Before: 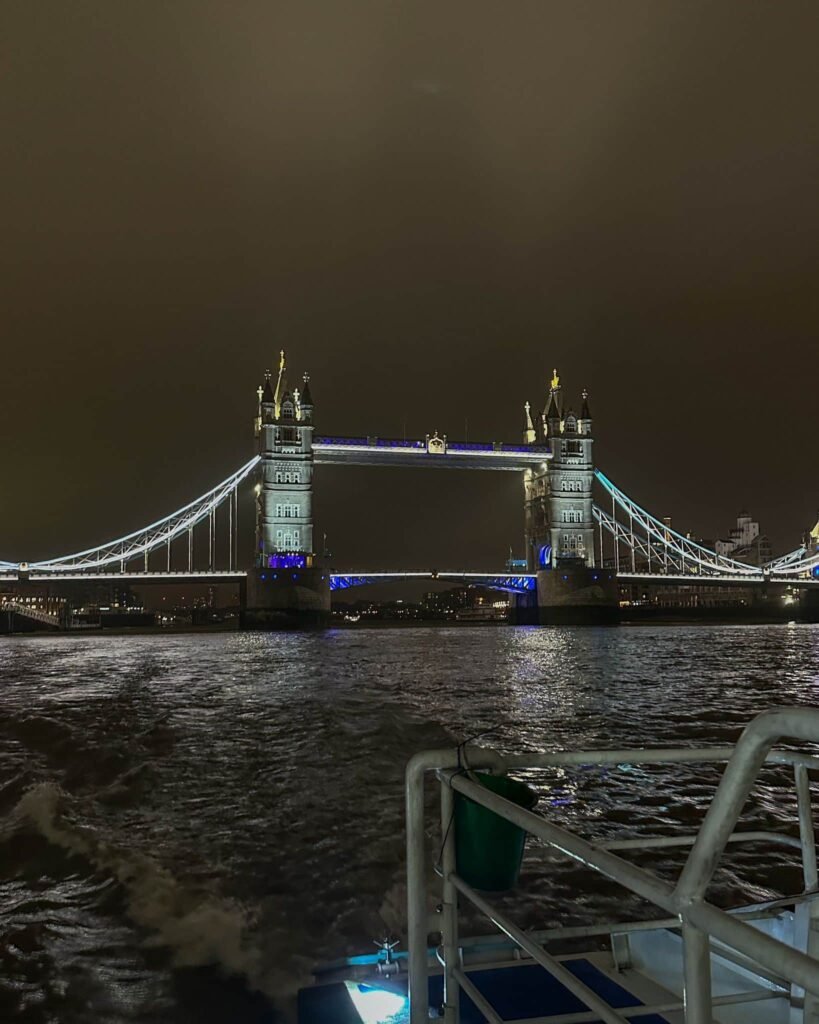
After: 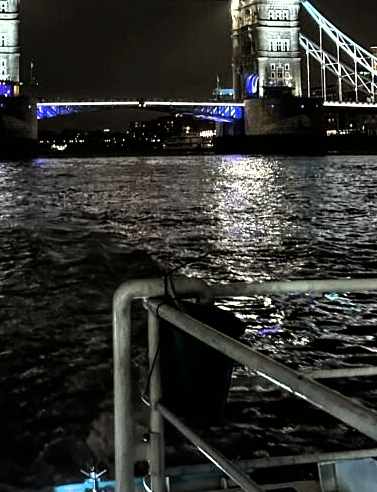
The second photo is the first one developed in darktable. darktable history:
filmic rgb: black relative exposure -8.18 EV, white relative exposure 2.23 EV, hardness 7.15, latitude 86.42%, contrast 1.683, highlights saturation mix -4.22%, shadows ↔ highlights balance -2.41%
crop: left 35.86%, top 46.067%, right 18.1%, bottom 5.831%
shadows and highlights: shadows 20.79, highlights -35.31, highlights color adjustment 42.31%, soften with gaussian
exposure: black level correction 0, exposure 0.894 EV, compensate highlight preservation false
